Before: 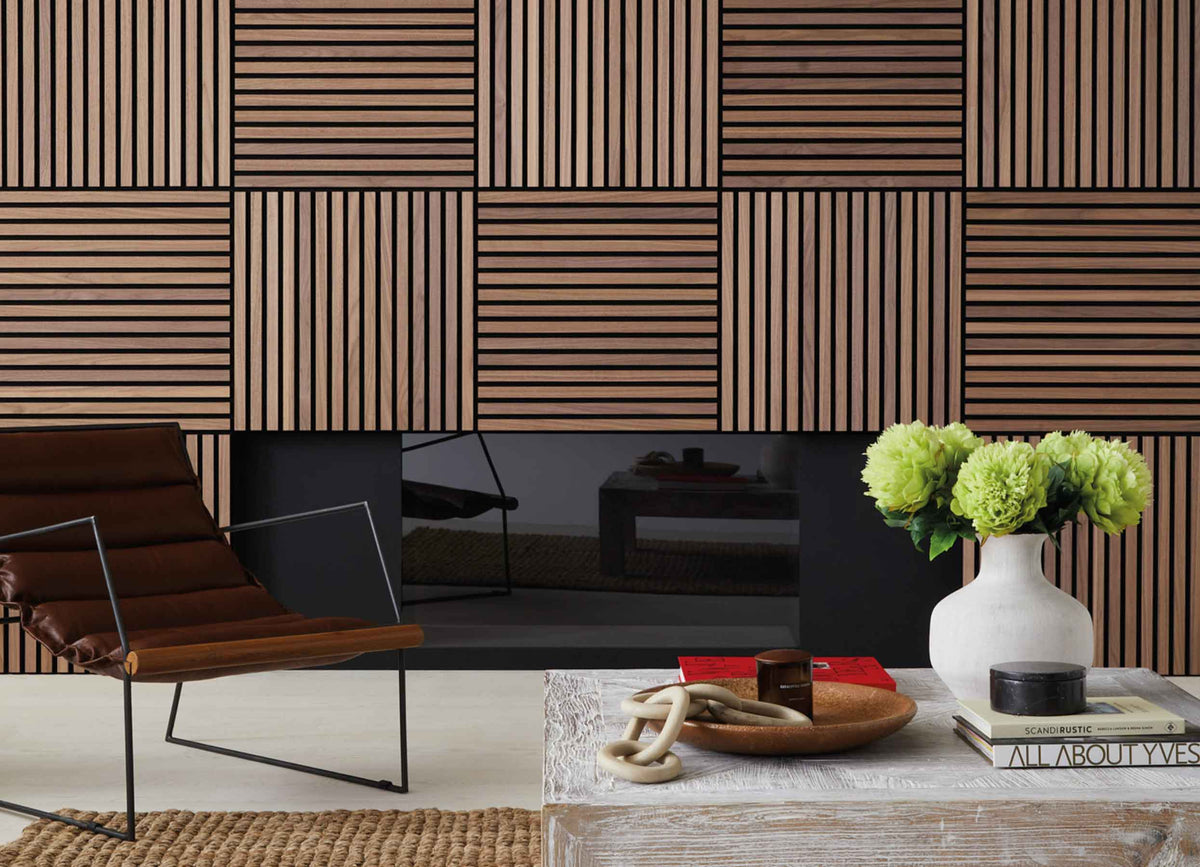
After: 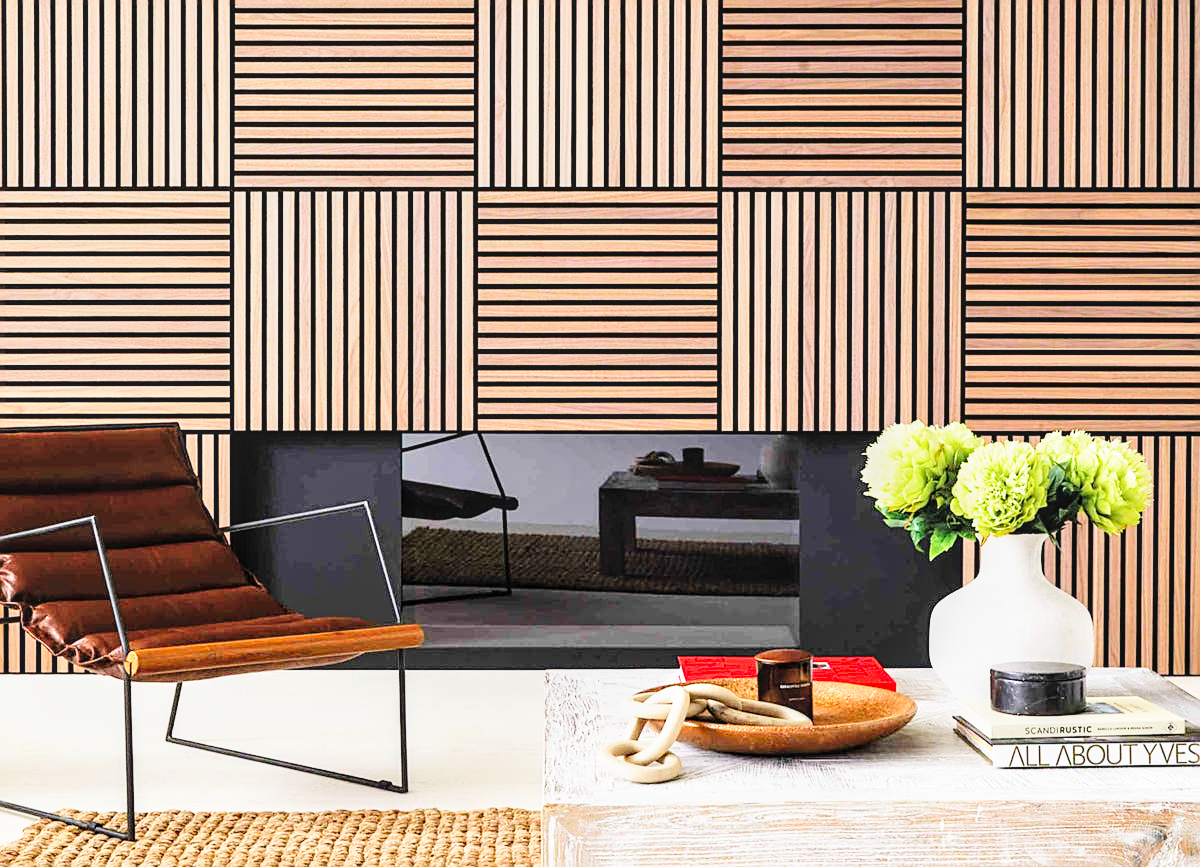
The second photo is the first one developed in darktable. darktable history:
base curve: curves: ch0 [(0, 0) (0.008, 0.007) (0.022, 0.029) (0.048, 0.089) (0.092, 0.197) (0.191, 0.399) (0.275, 0.534) (0.357, 0.65) (0.477, 0.78) (0.542, 0.833) (0.799, 0.973) (1, 1)], preserve colors none
local contrast: on, module defaults
tone curve: curves: ch0 [(0, 0) (0.004, 0.001) (0.133, 0.112) (0.325, 0.362) (0.832, 0.893) (1, 1)], color space Lab, linked channels, preserve colors none
sharpen: on, module defaults
exposure: exposure 0.648 EV, compensate highlight preservation false
contrast brightness saturation: contrast 0.03, brightness 0.06, saturation 0.13
